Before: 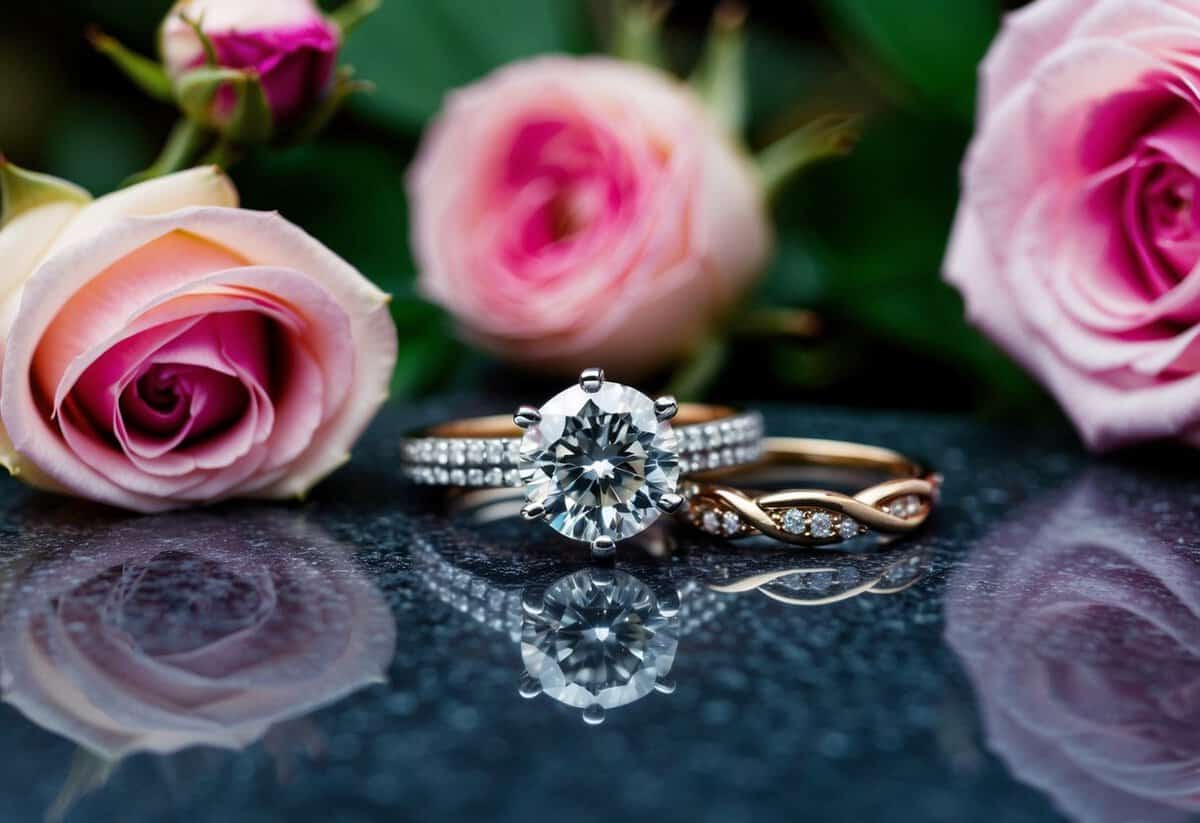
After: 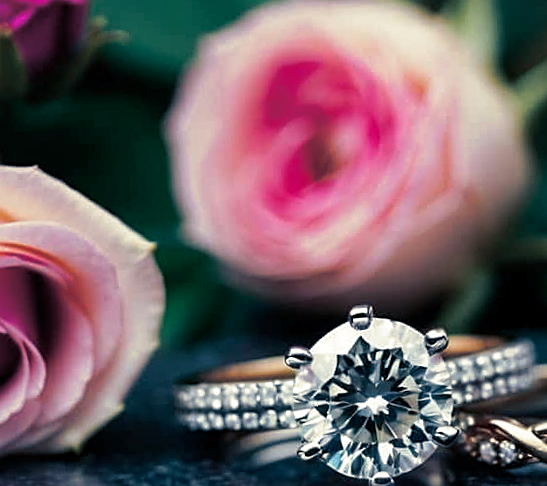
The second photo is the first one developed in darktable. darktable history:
split-toning: shadows › hue 216°, shadows › saturation 1, highlights › hue 57.6°, balance -33.4
sharpen: on, module defaults
rotate and perspective: rotation -3.18°, automatic cropping off
crop: left 20.248%, top 10.86%, right 35.675%, bottom 34.321%
